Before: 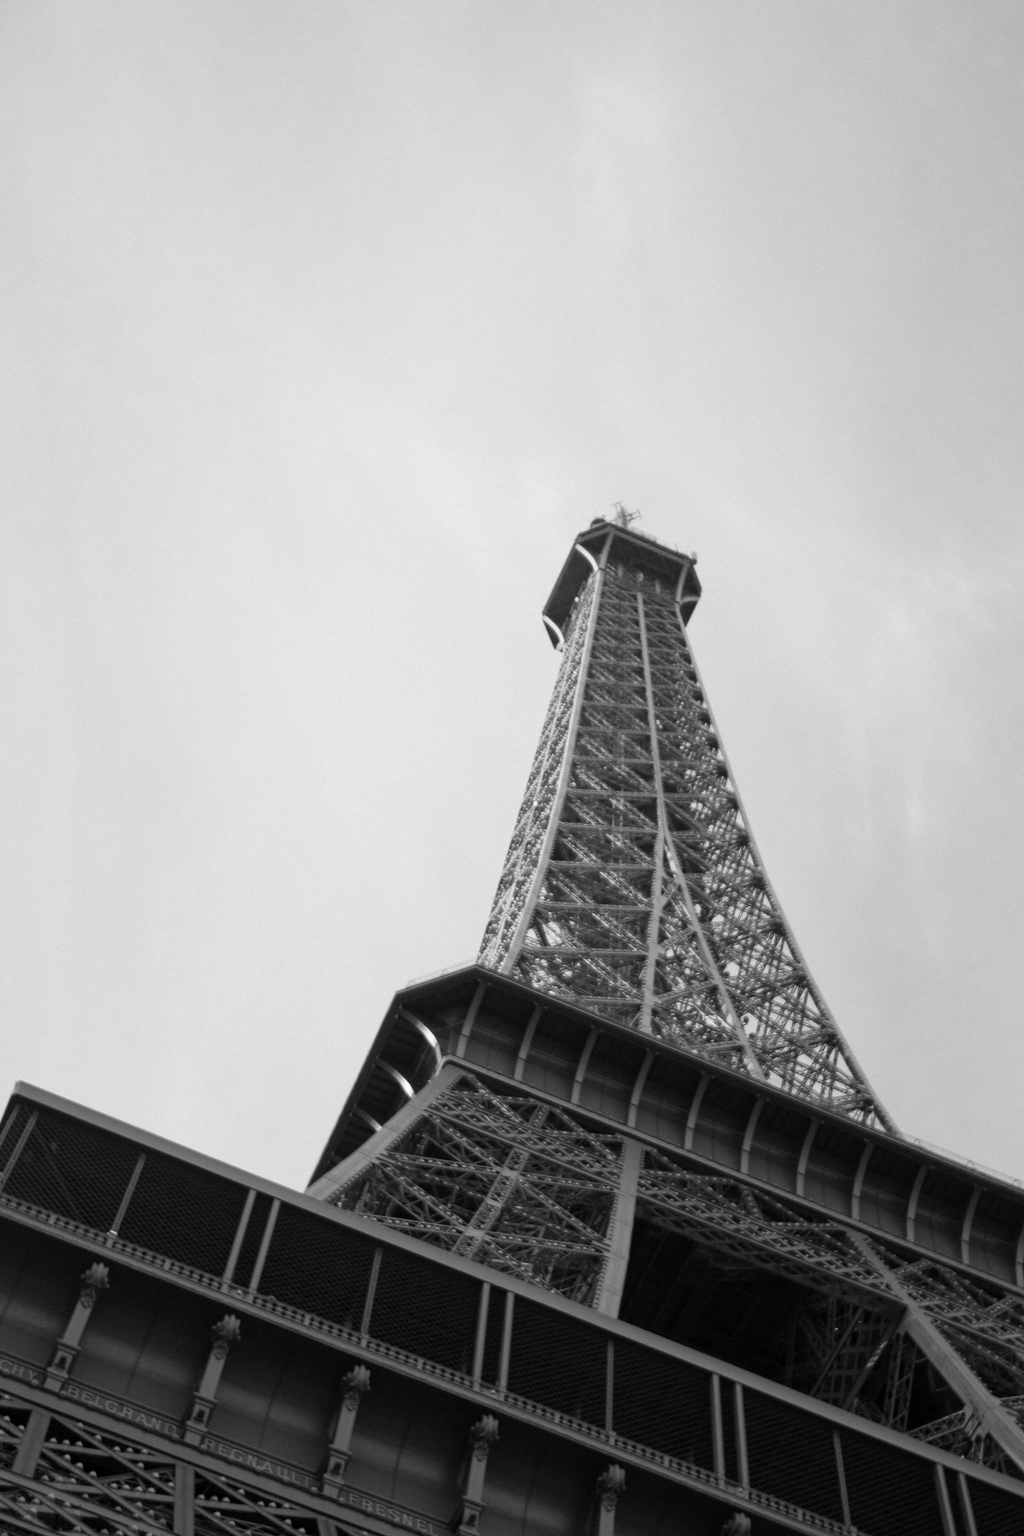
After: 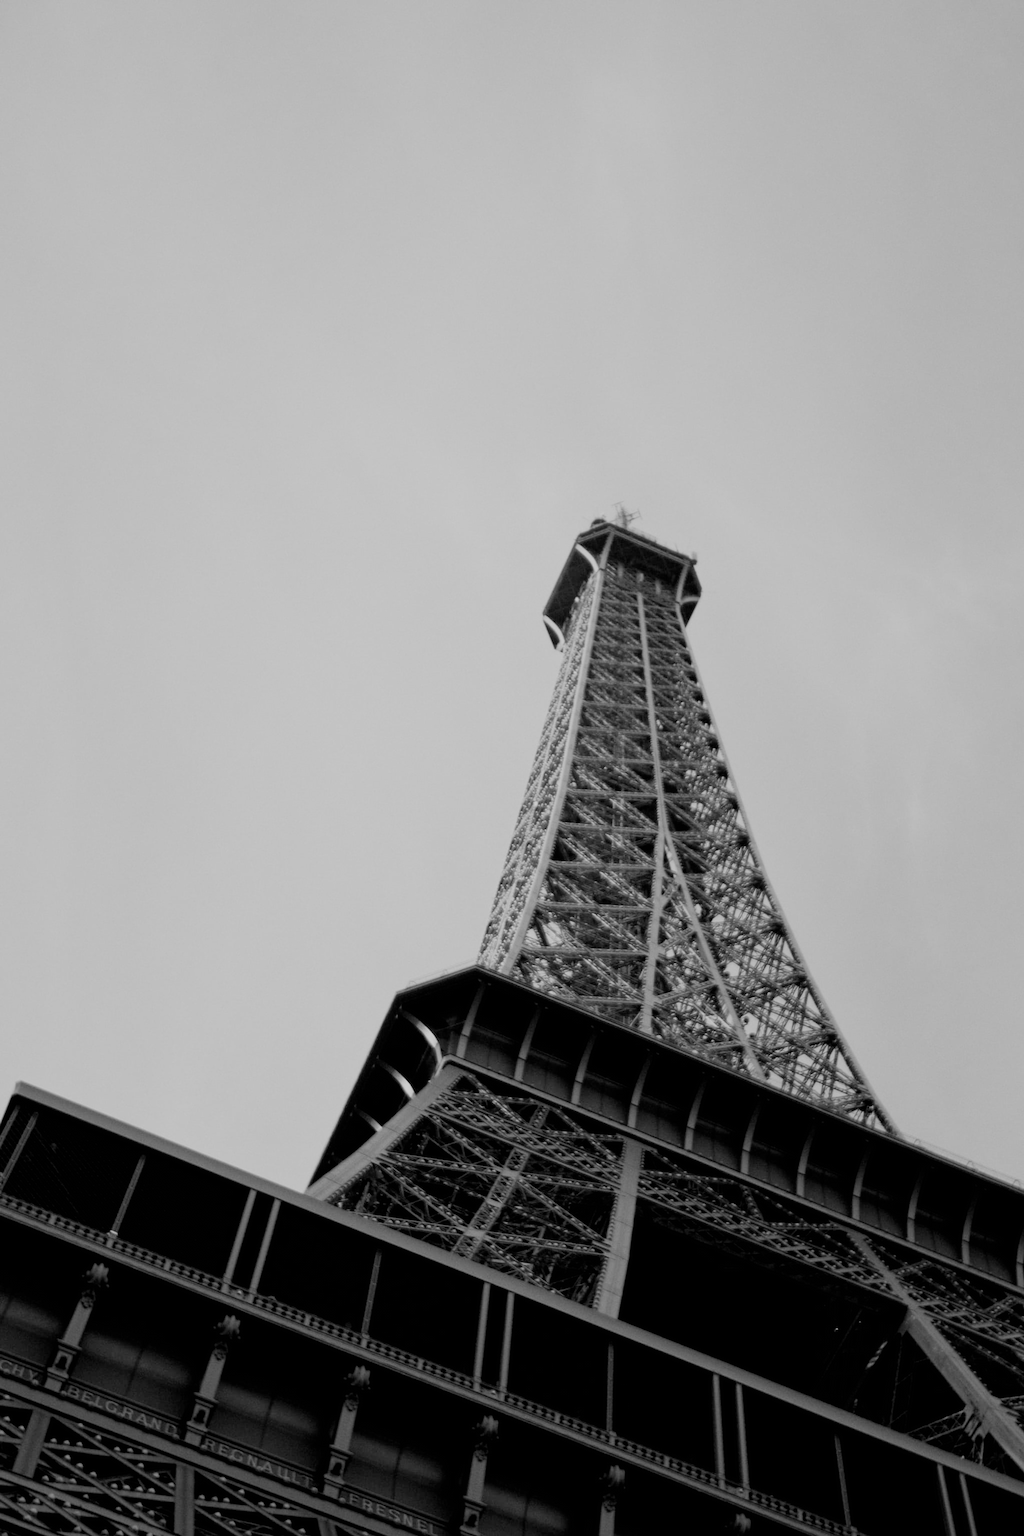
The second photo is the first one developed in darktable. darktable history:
exposure: black level correction 0.01, exposure 0.017 EV, compensate highlight preservation false
filmic rgb: black relative exposure -6.99 EV, white relative exposure 5.67 EV, hardness 2.85
tone equalizer: on, module defaults
